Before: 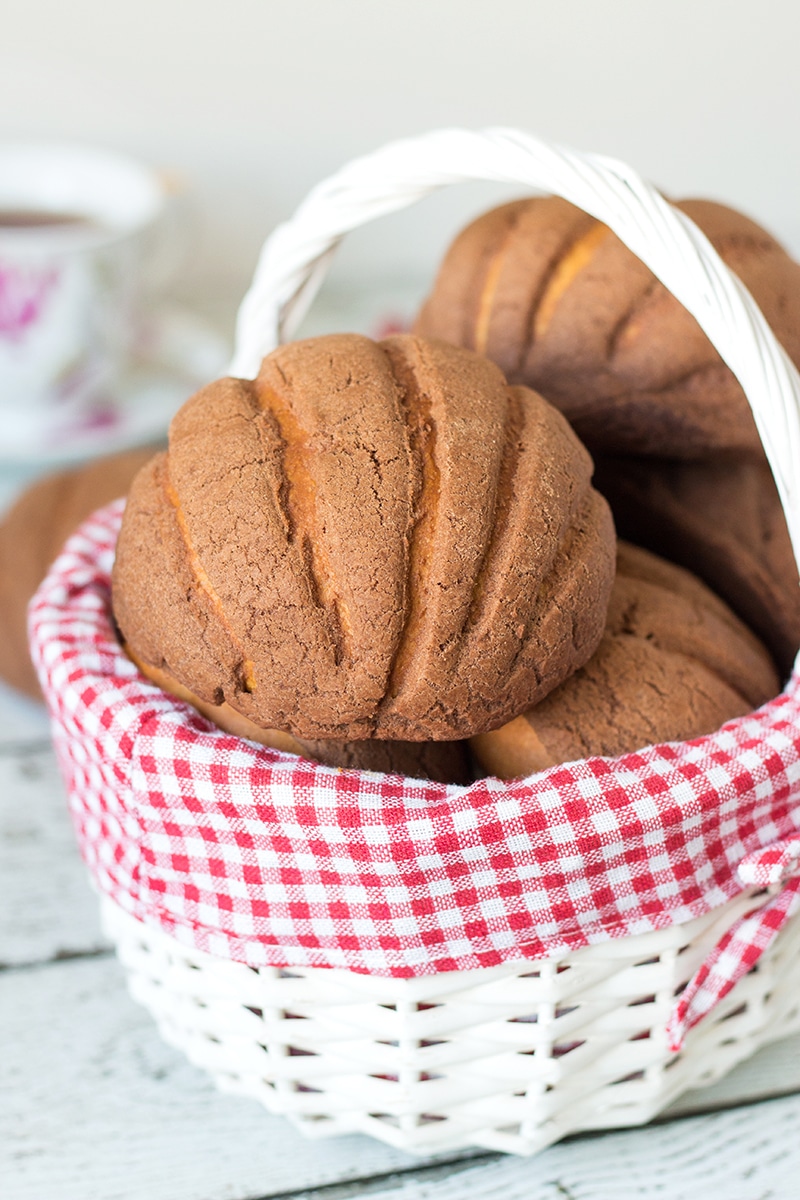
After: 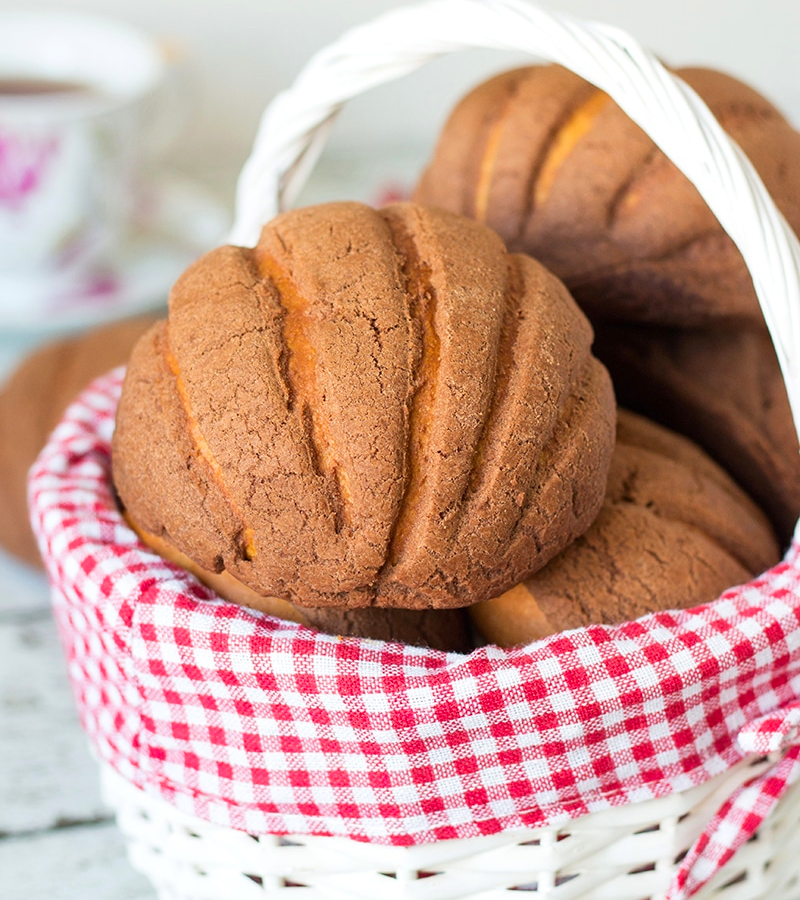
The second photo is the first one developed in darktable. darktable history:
contrast brightness saturation: contrast 0.04, saturation 0.16
crop: top 11.038%, bottom 13.962%
